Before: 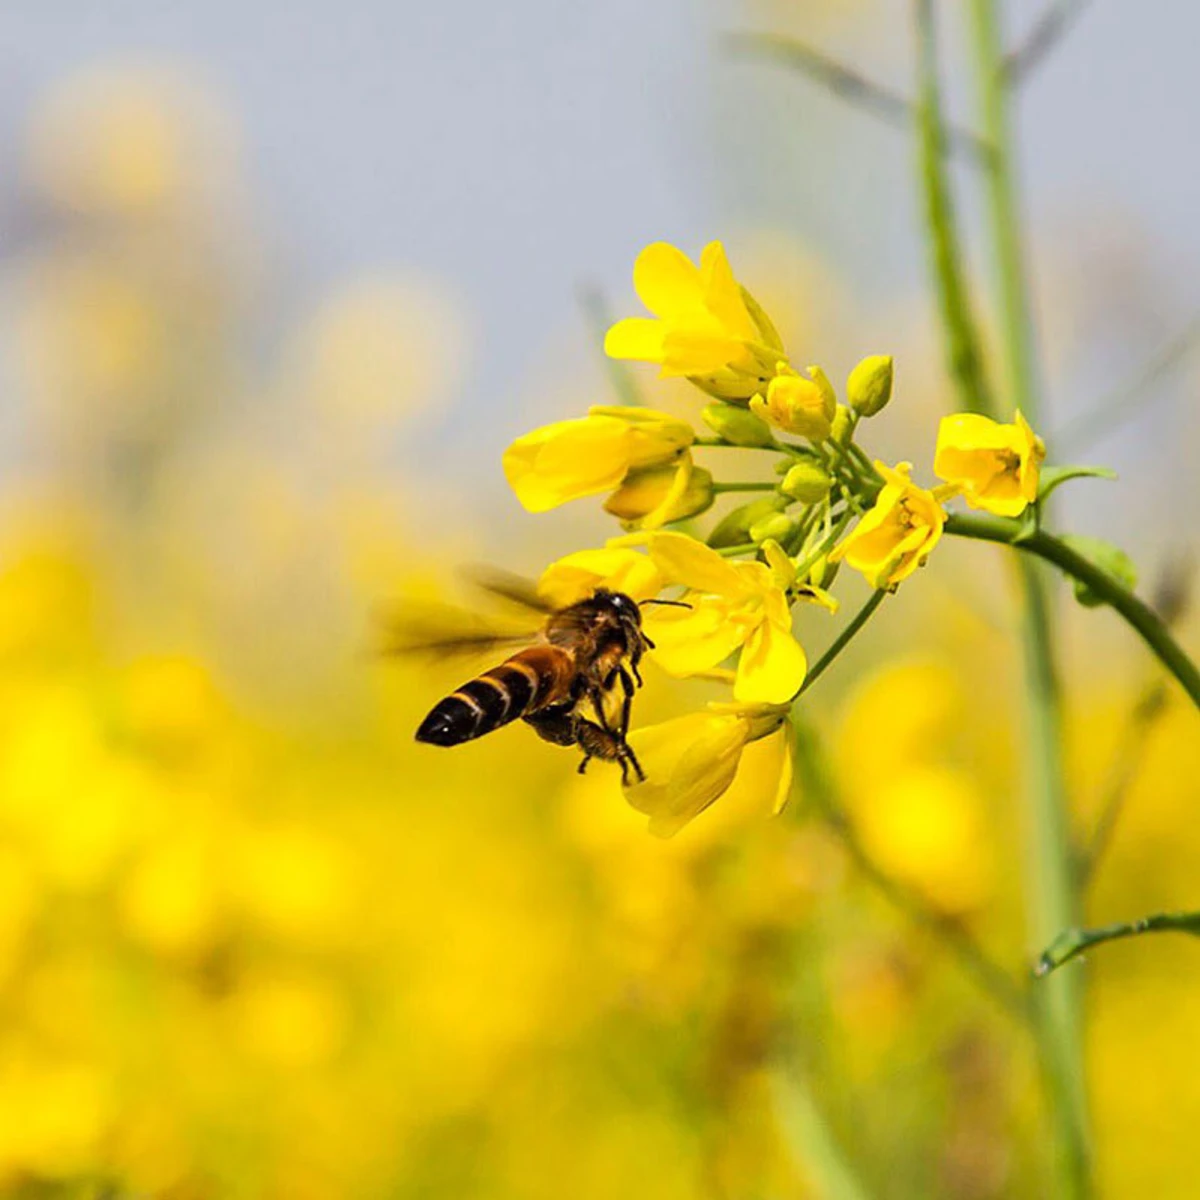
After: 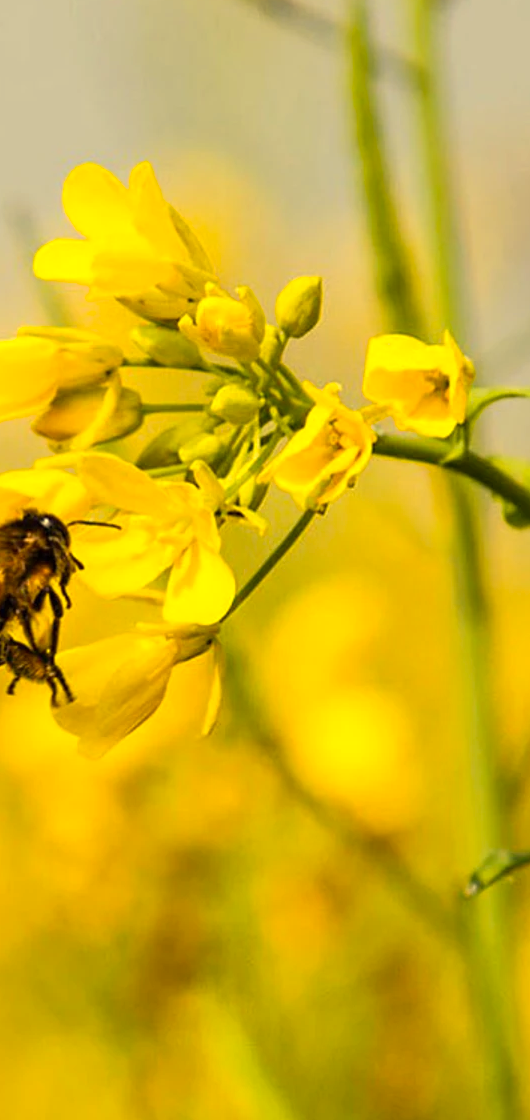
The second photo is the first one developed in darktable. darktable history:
color balance: on, module defaults
white balance: red 1.08, blue 0.791
color contrast: green-magenta contrast 0.85, blue-yellow contrast 1.25, unbound 0
crop: left 47.628%, top 6.643%, right 7.874%
